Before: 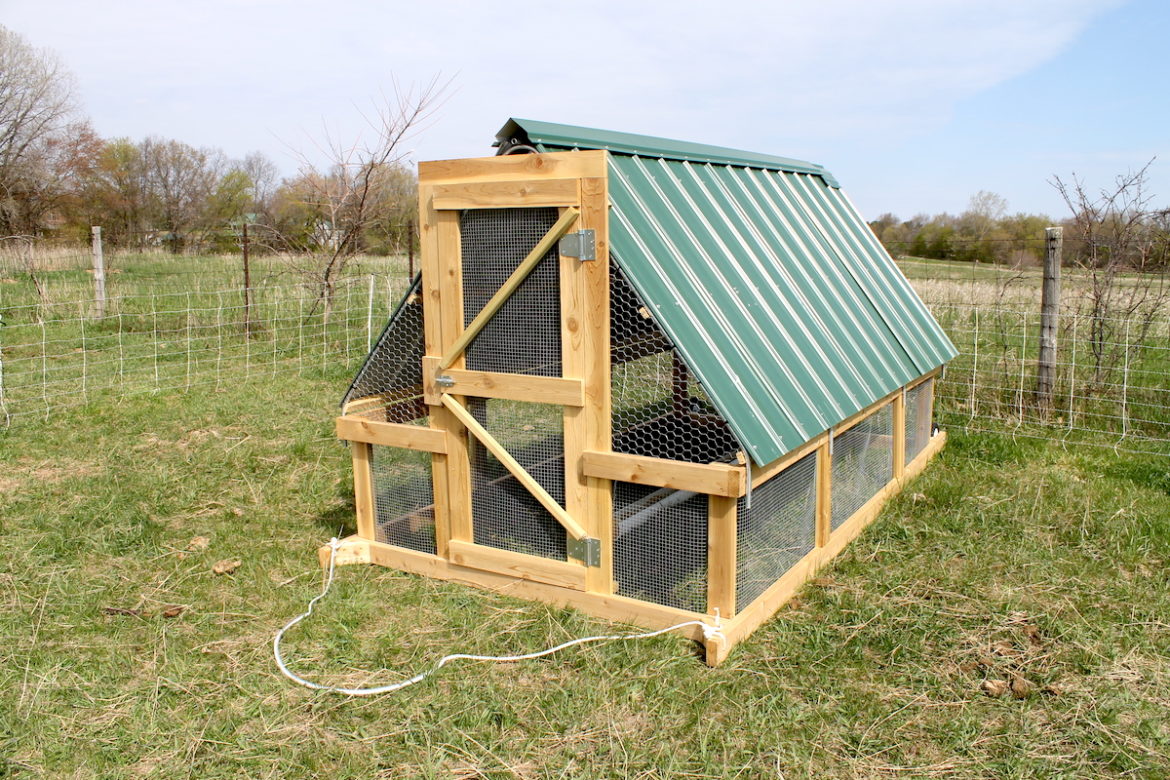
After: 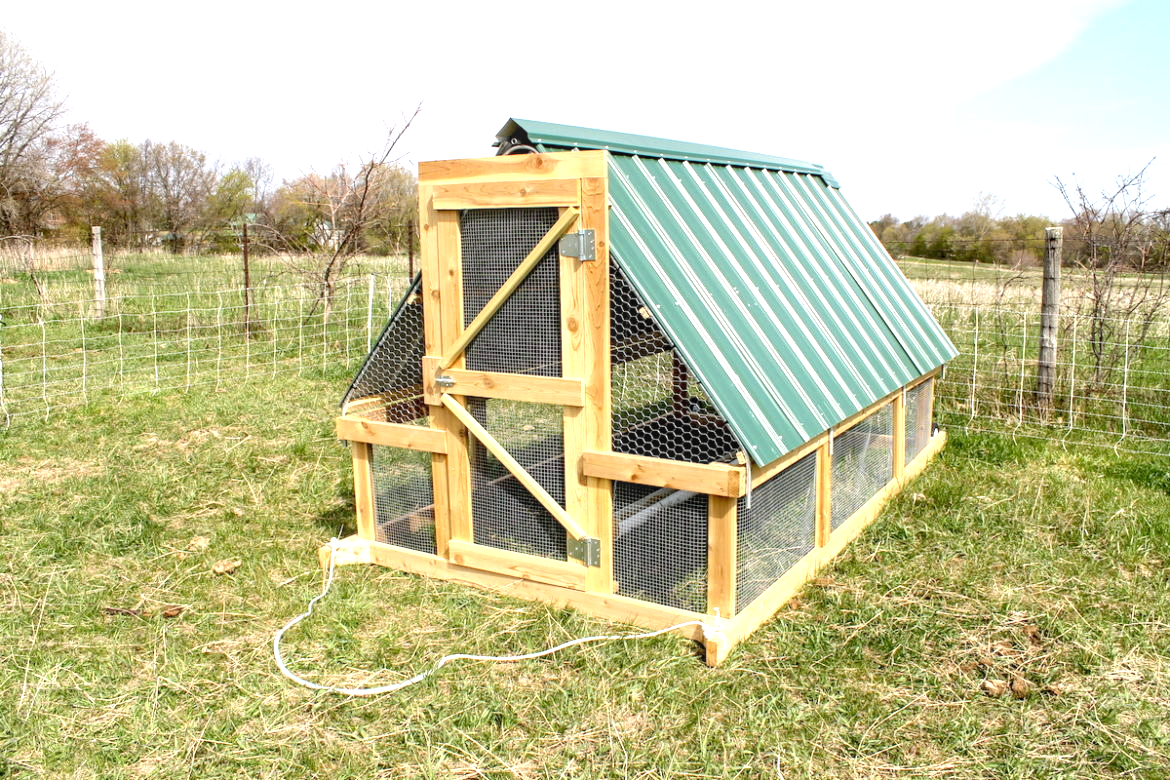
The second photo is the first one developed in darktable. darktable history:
exposure: black level correction 0, exposure 0.7 EV, compensate exposure bias true, compensate highlight preservation false
local contrast: on, module defaults
